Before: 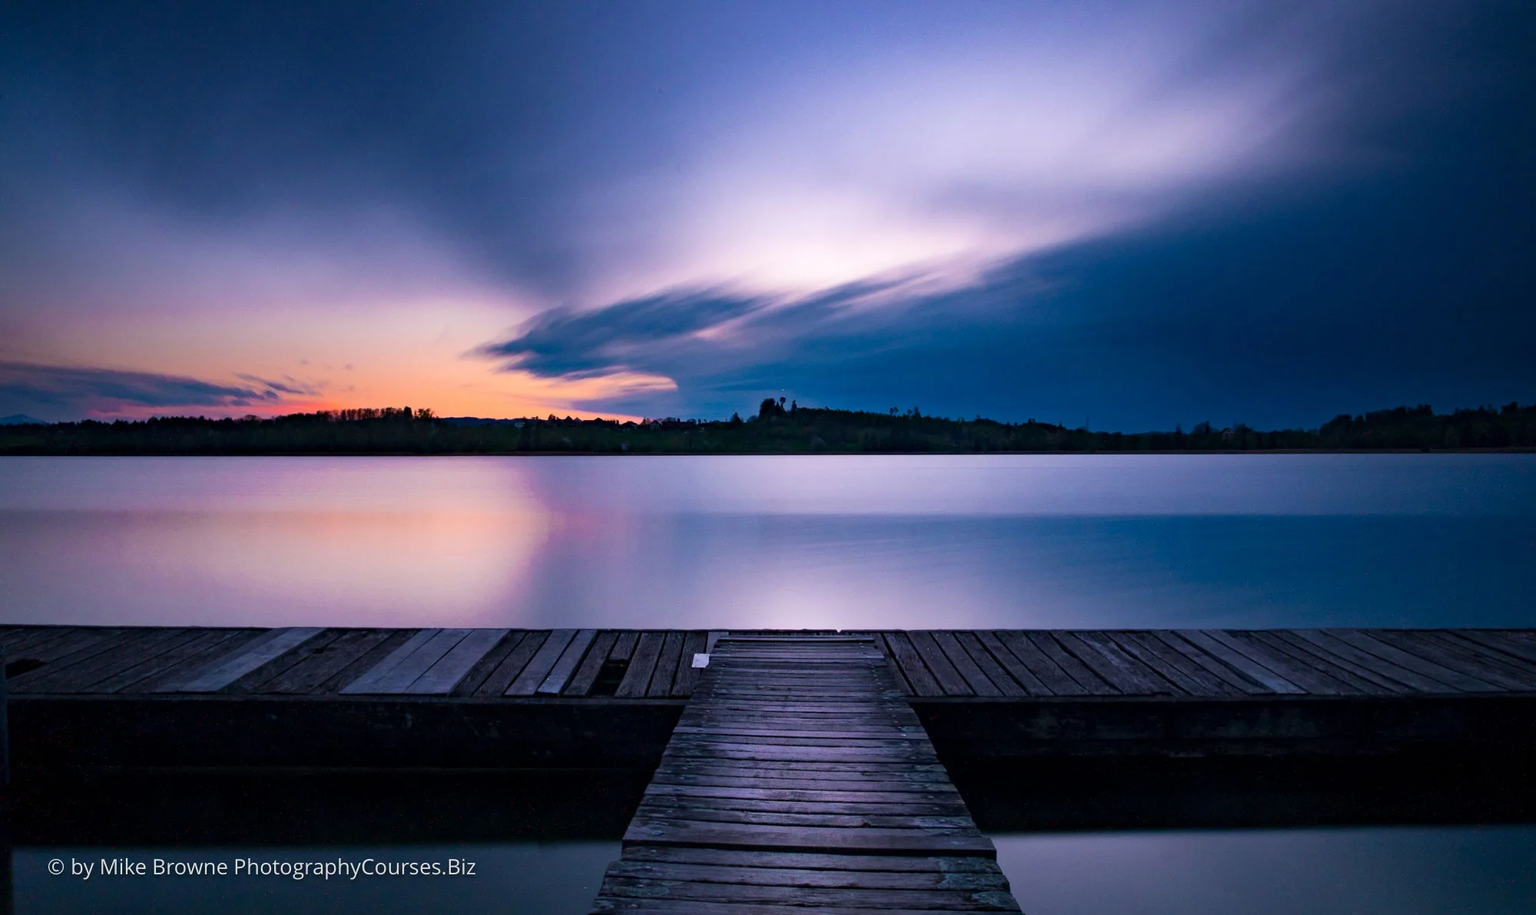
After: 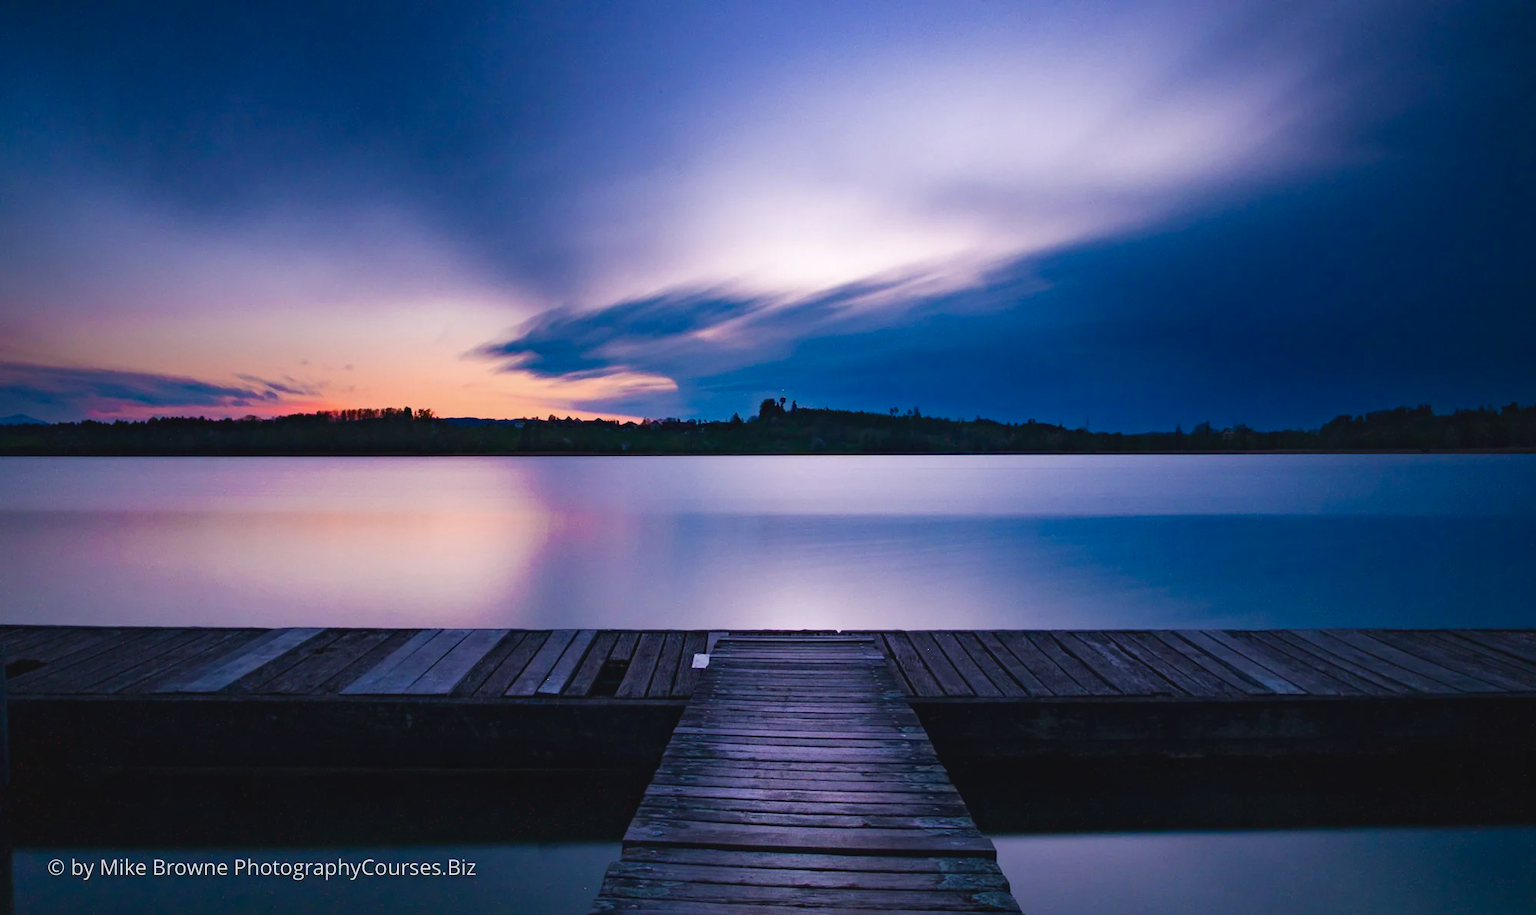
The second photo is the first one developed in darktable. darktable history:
color balance rgb: global offset › luminance 0.525%, perceptual saturation grading › global saturation 20%, perceptual saturation grading › highlights -50.202%, perceptual saturation grading › shadows 30.291%, global vibrance 9.81%
